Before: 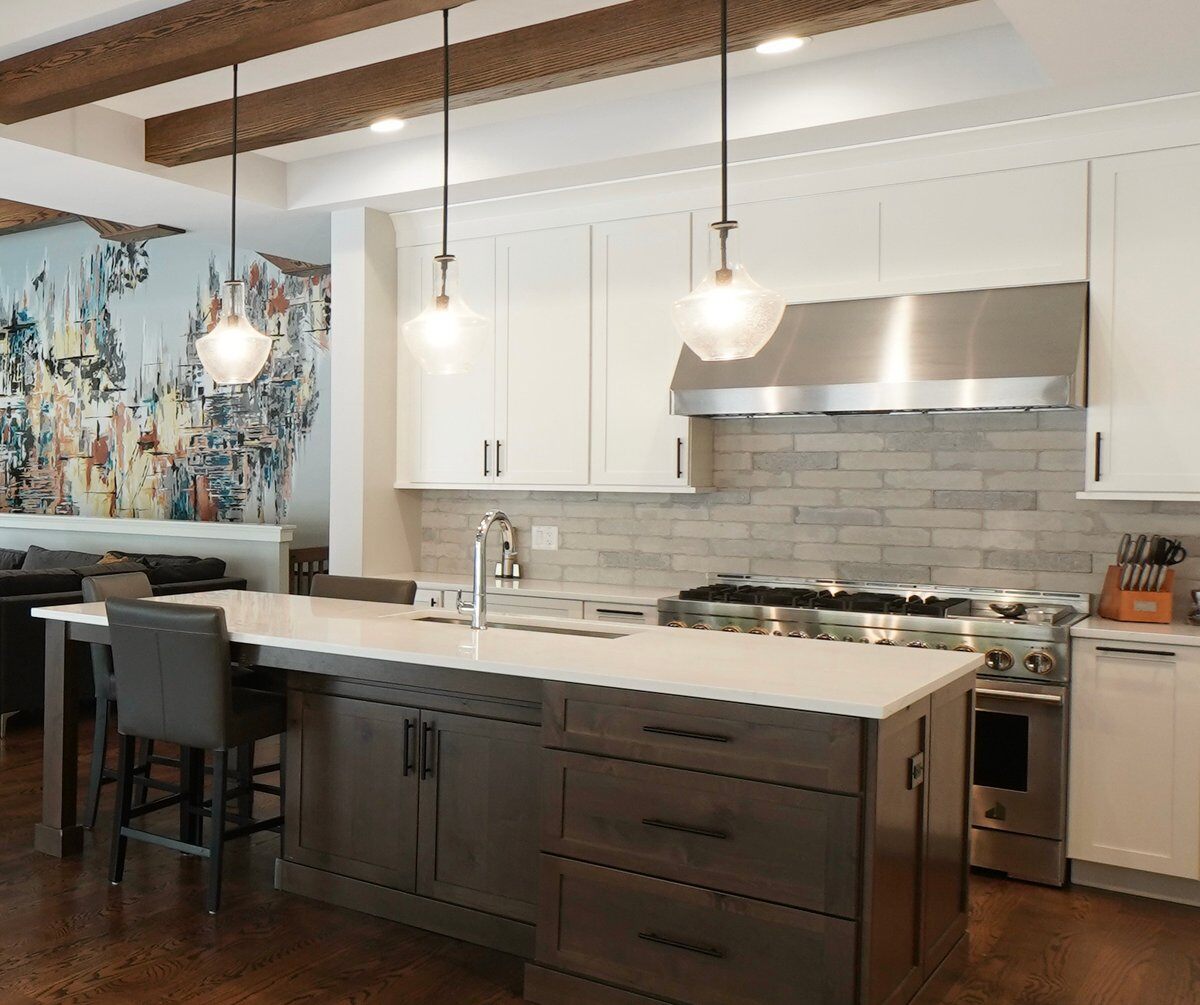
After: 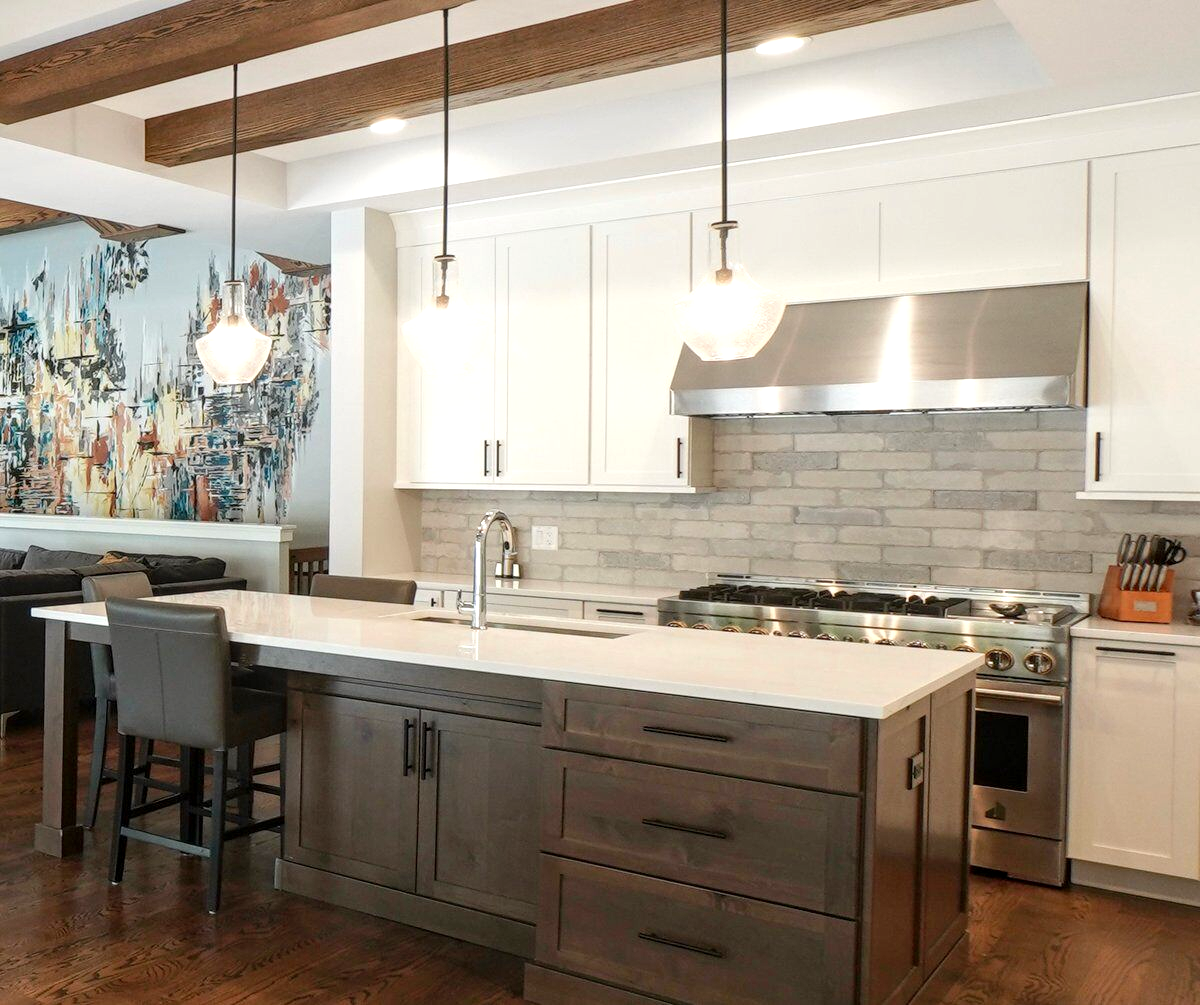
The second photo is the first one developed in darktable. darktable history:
levels: levels [0, 0.435, 0.917]
local contrast: on, module defaults
